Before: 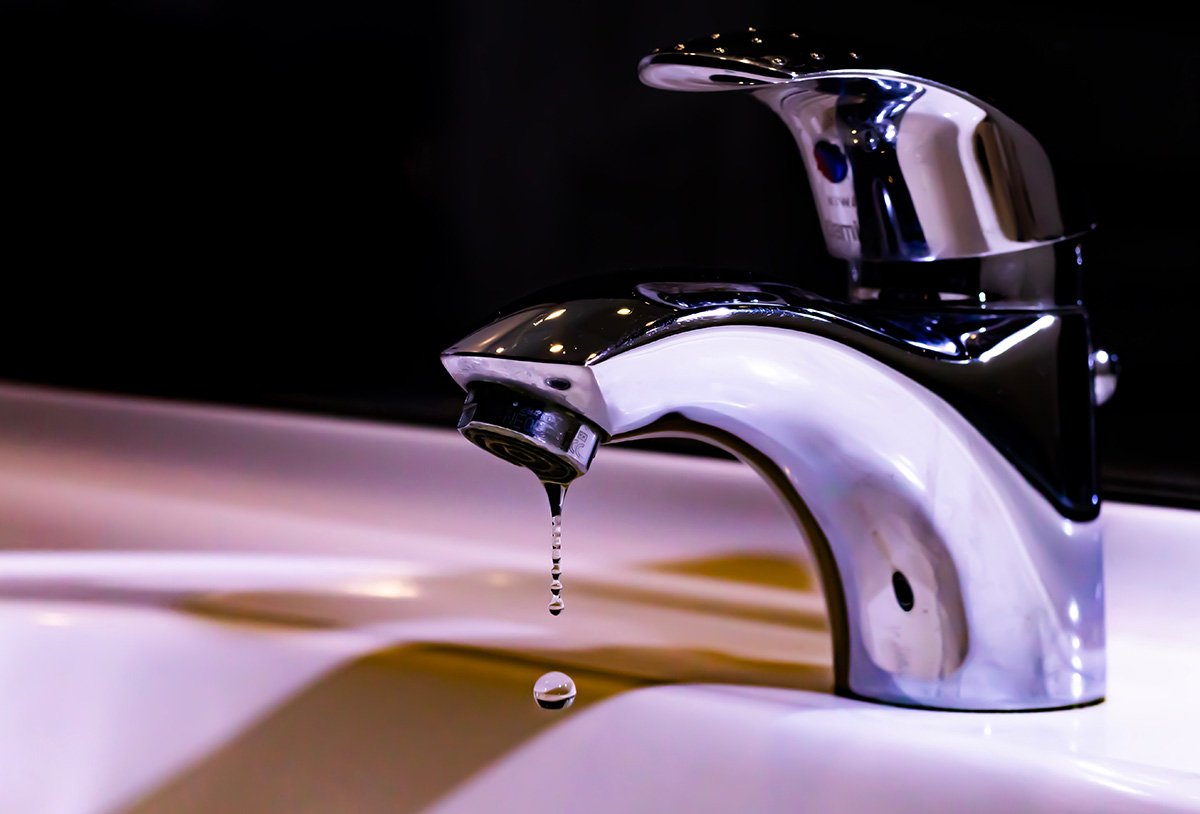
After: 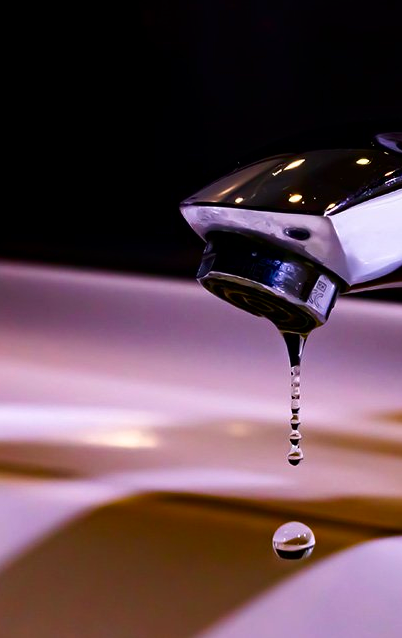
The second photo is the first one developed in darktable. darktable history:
contrast brightness saturation: contrast 0.12, brightness -0.12, saturation 0.2
crop and rotate: left 21.77%, top 18.528%, right 44.676%, bottom 2.997%
